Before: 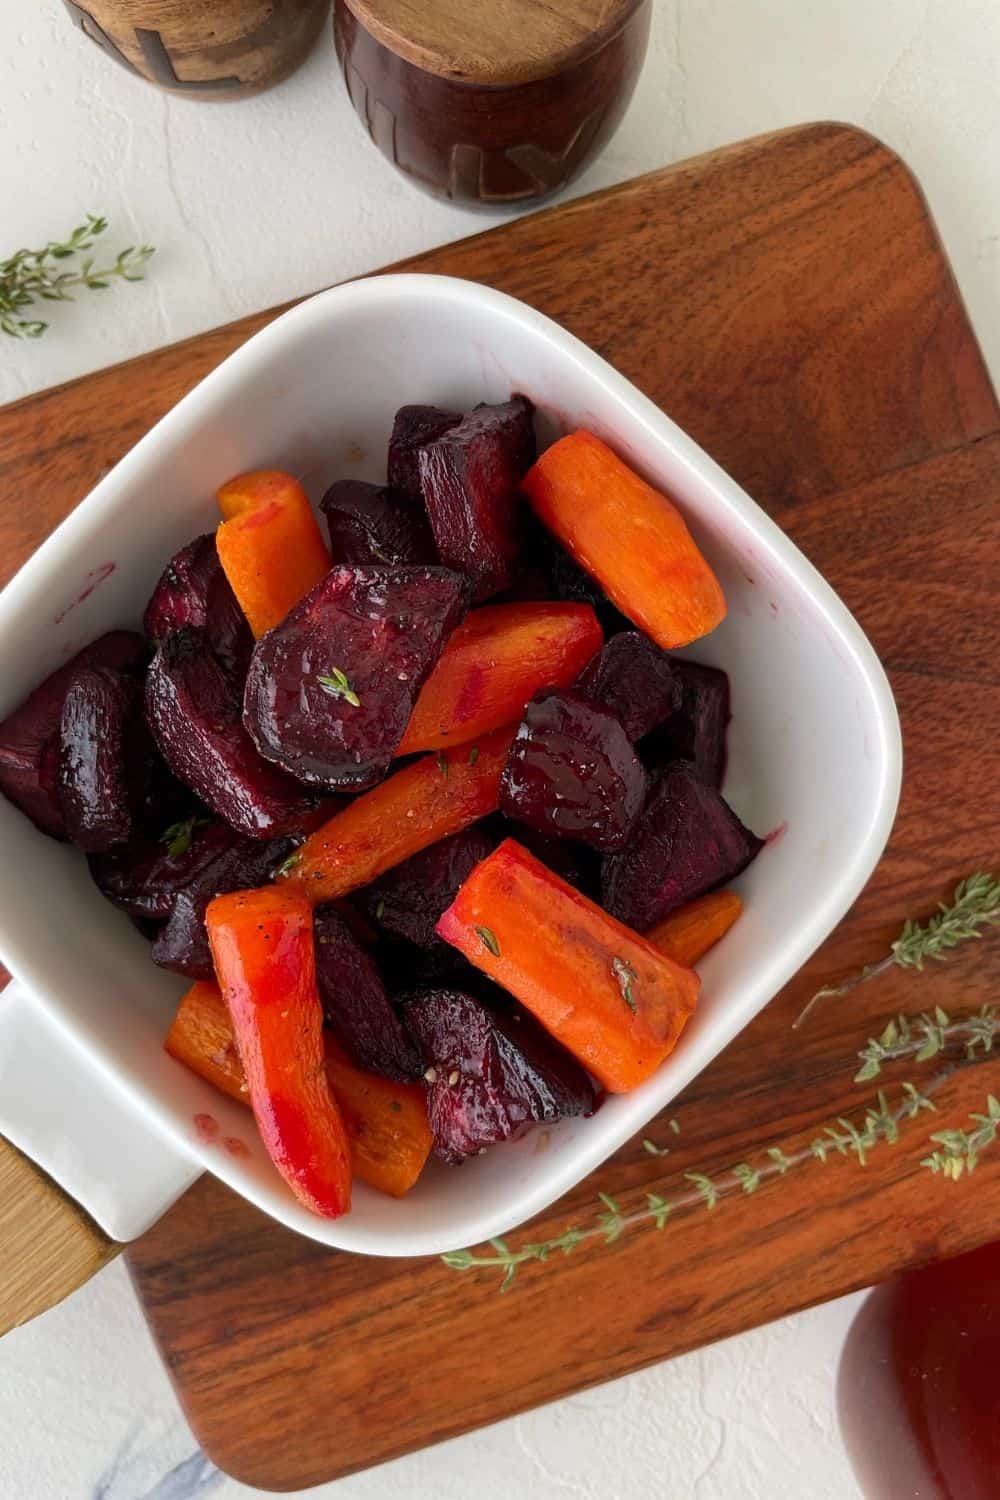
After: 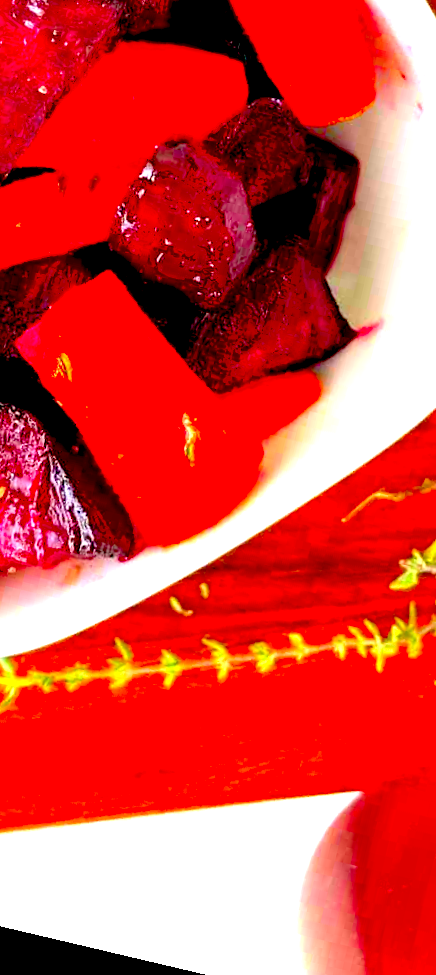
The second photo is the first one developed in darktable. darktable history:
exposure: black level correction 0.016, exposure 1.774 EV, compensate highlight preservation false
color correction: saturation 2.15
crop: left 40.878%, top 39.176%, right 25.993%, bottom 3.081%
rotate and perspective: rotation 13.27°, automatic cropping off
